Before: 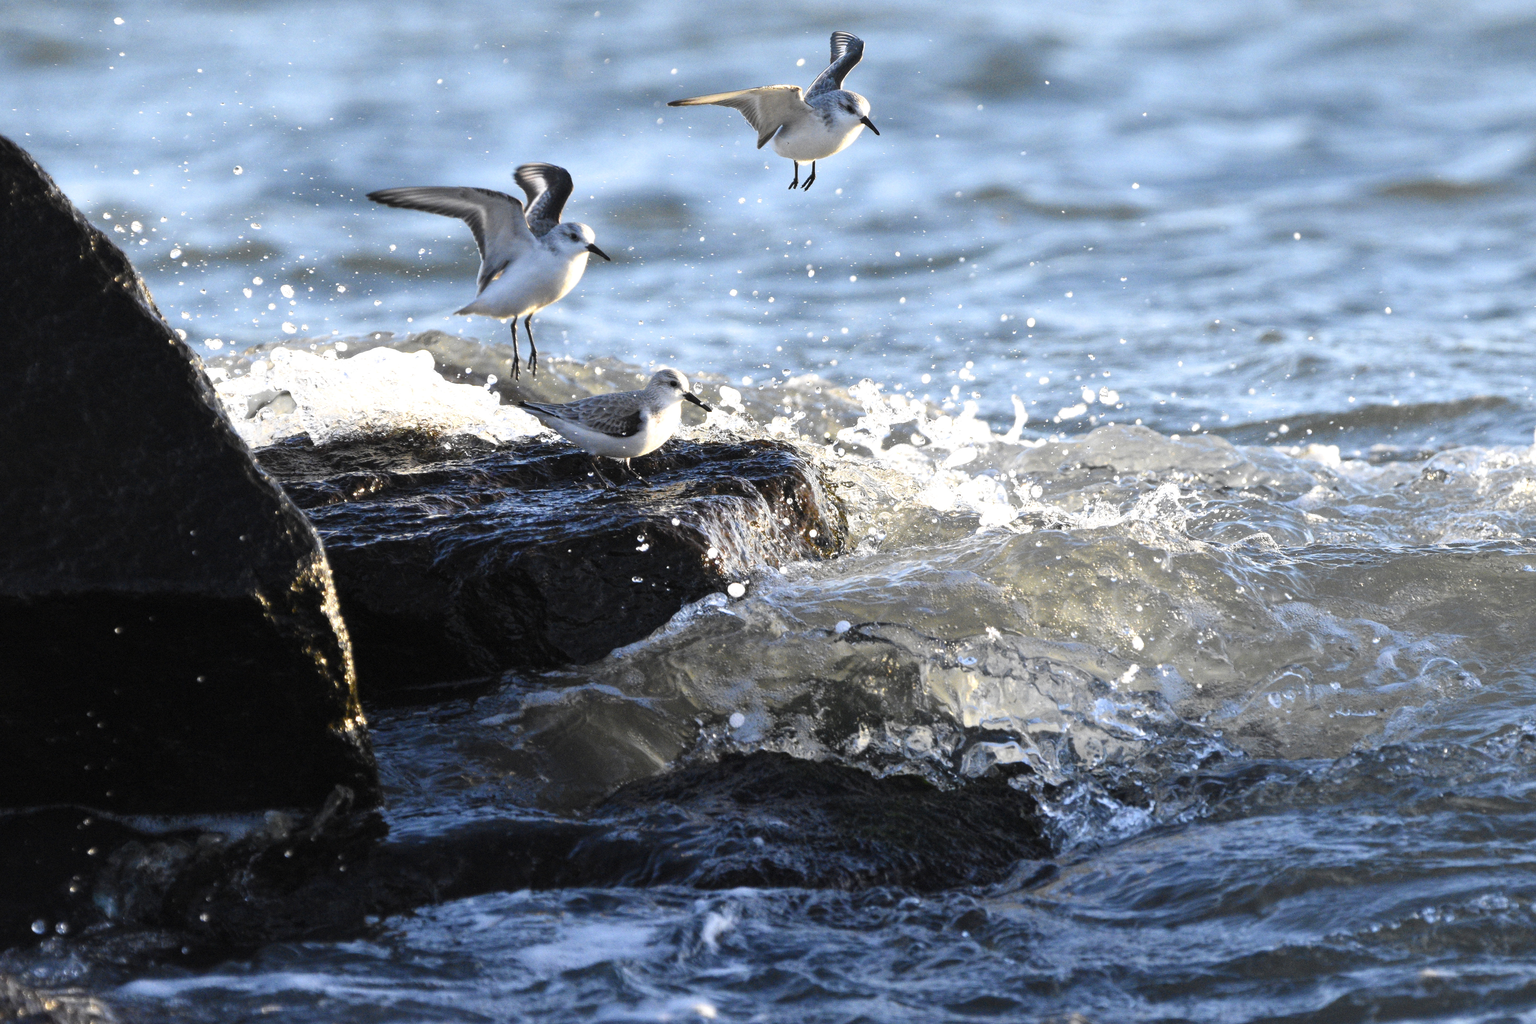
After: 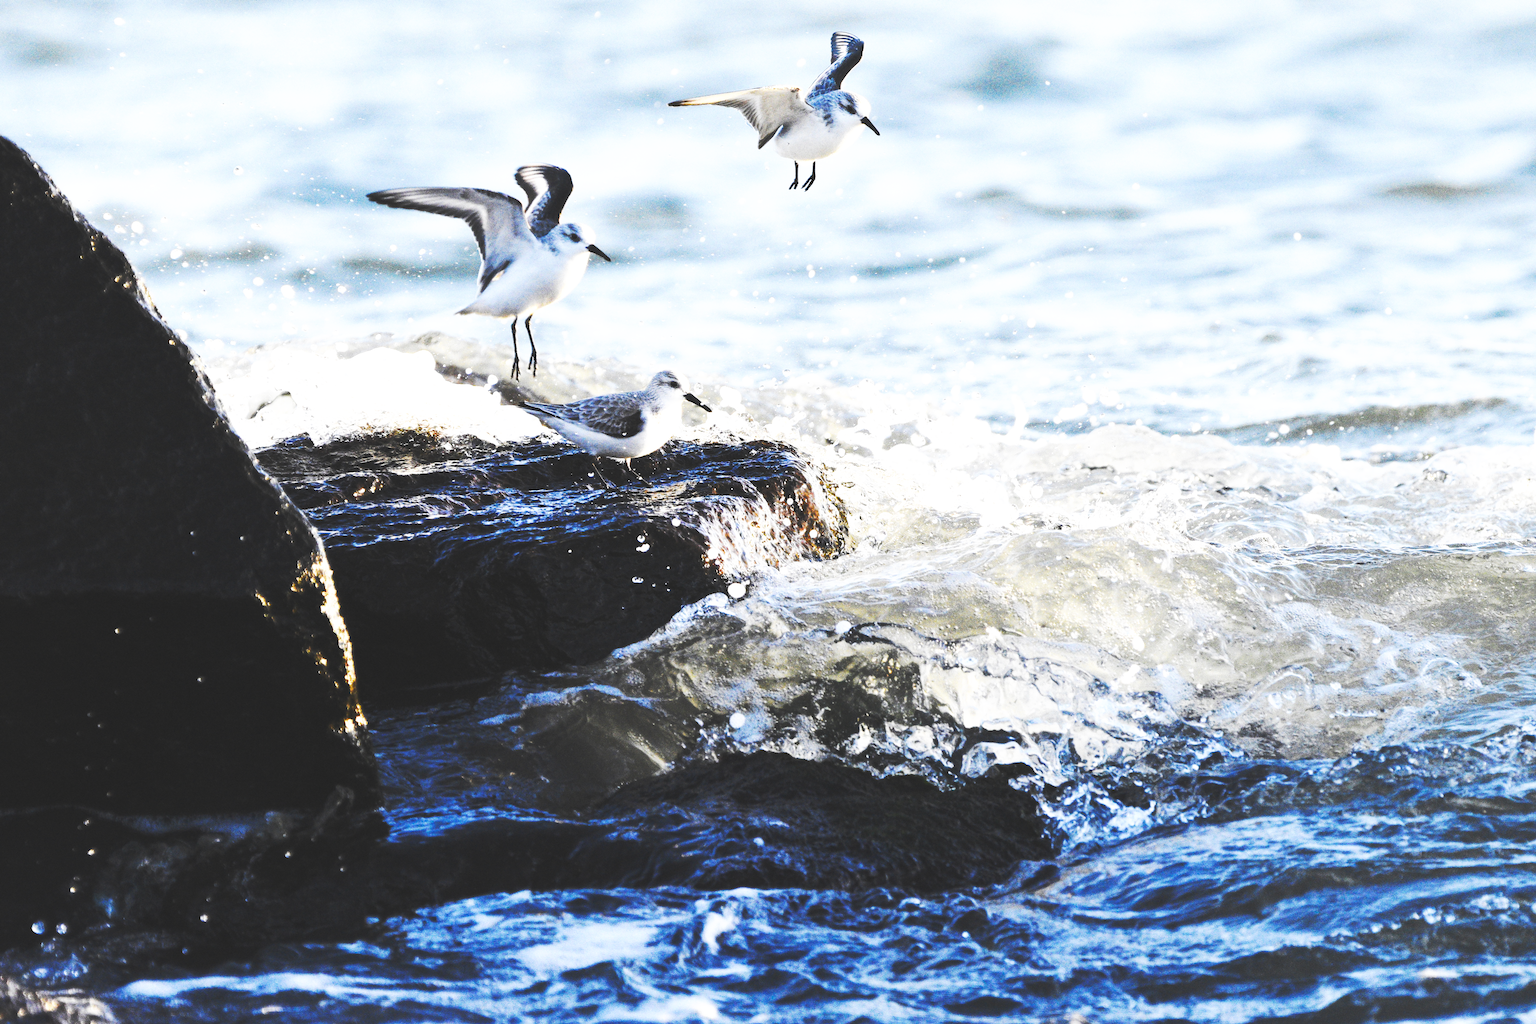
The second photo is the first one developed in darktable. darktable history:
exposure: exposure -0.041 EV, compensate highlight preservation false
base curve: curves: ch0 [(0, 0.015) (0.085, 0.116) (0.134, 0.298) (0.19, 0.545) (0.296, 0.764) (0.599, 0.982) (1, 1)], preserve colors none
